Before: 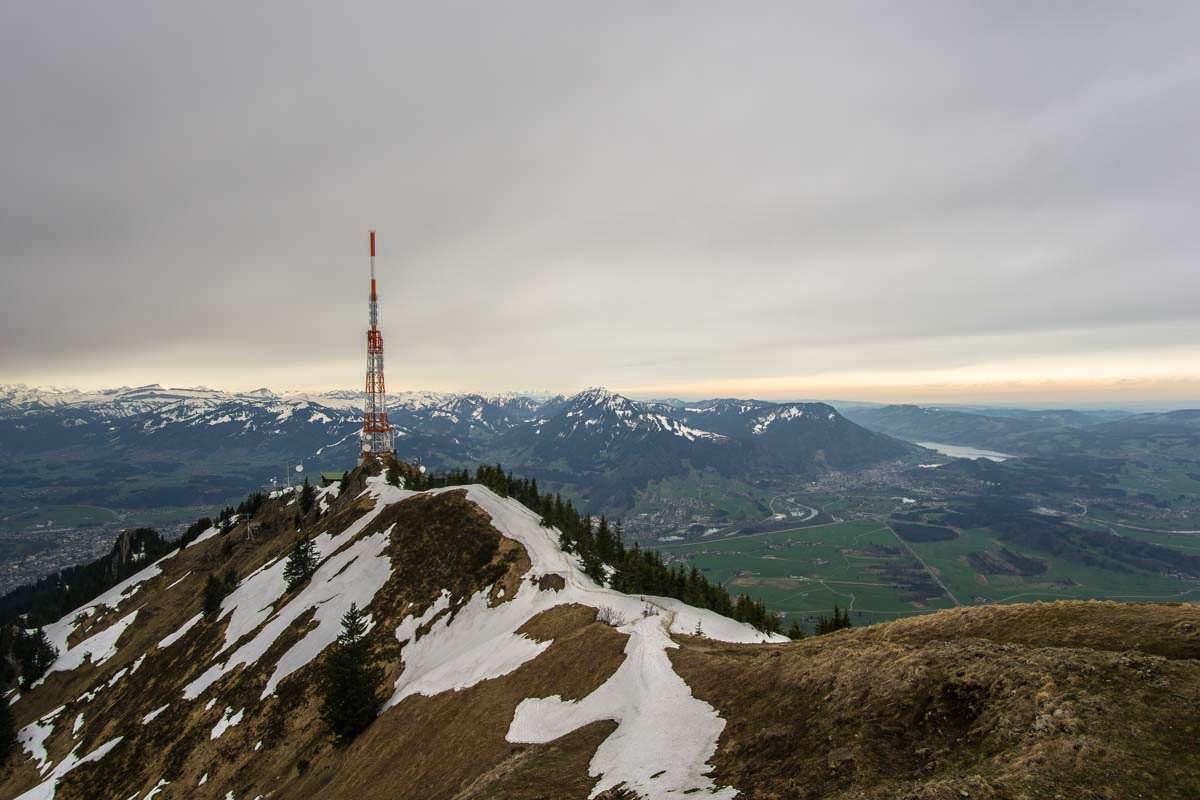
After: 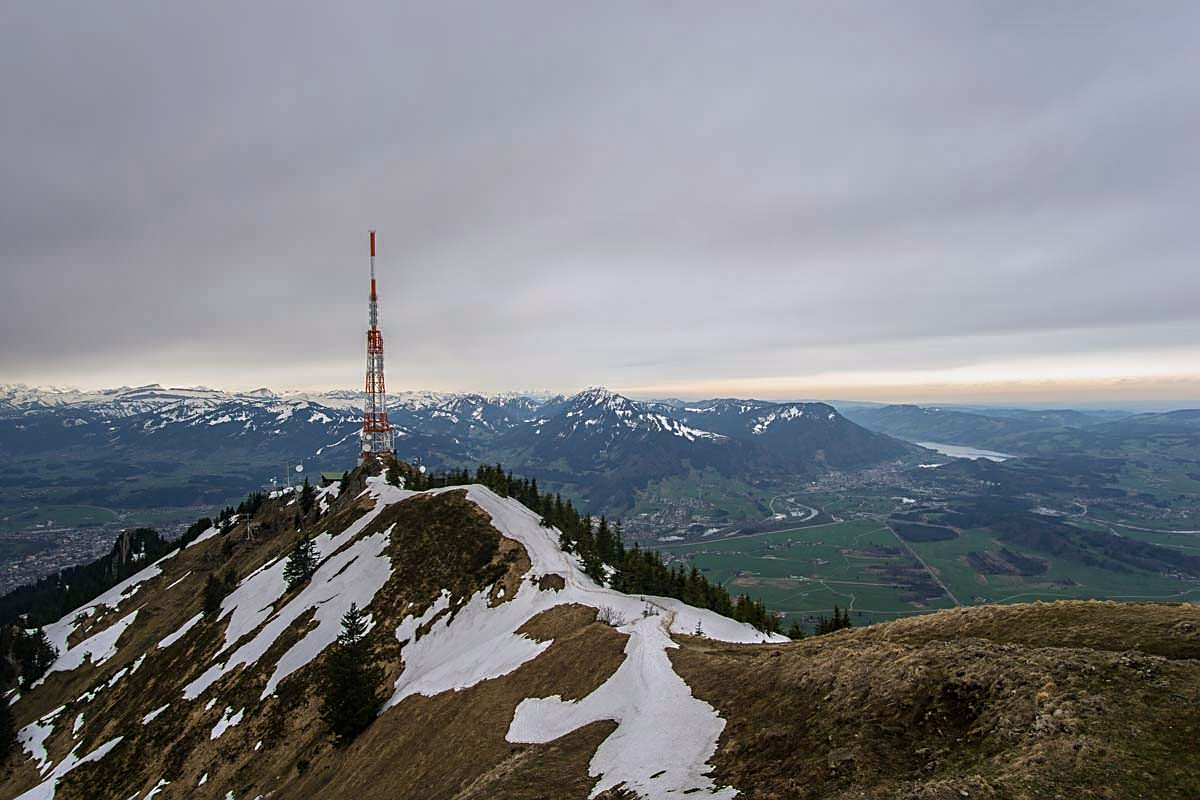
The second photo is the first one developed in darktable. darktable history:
shadows and highlights: shadows -20.39, white point adjustment -1.92, highlights -34.76
sharpen: on, module defaults
color calibration: illuminant as shot in camera, x 0.358, y 0.373, temperature 4628.91 K
